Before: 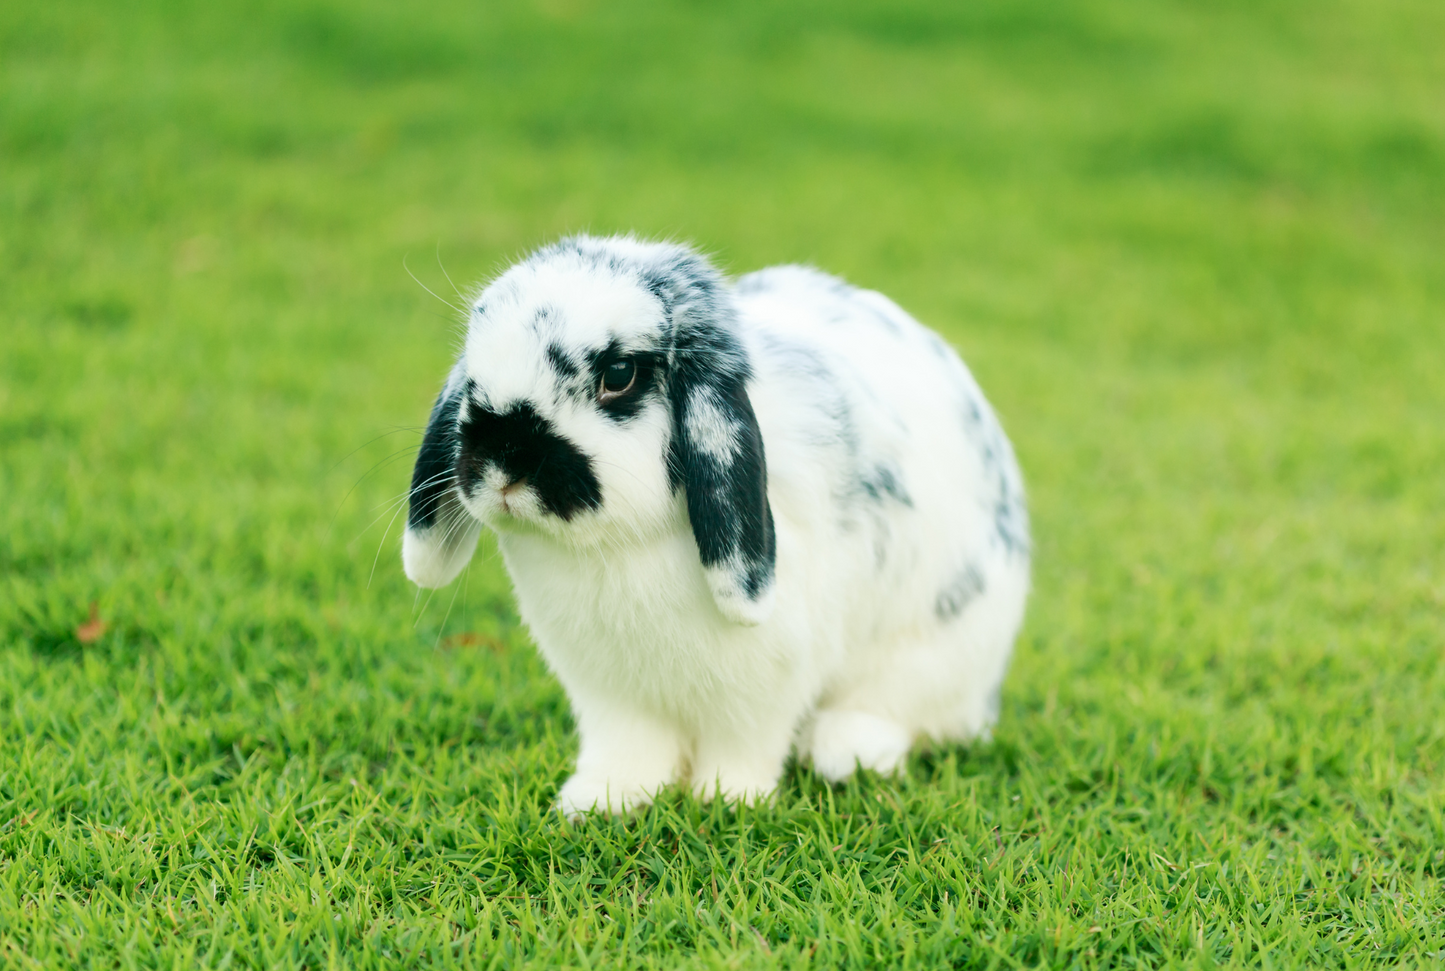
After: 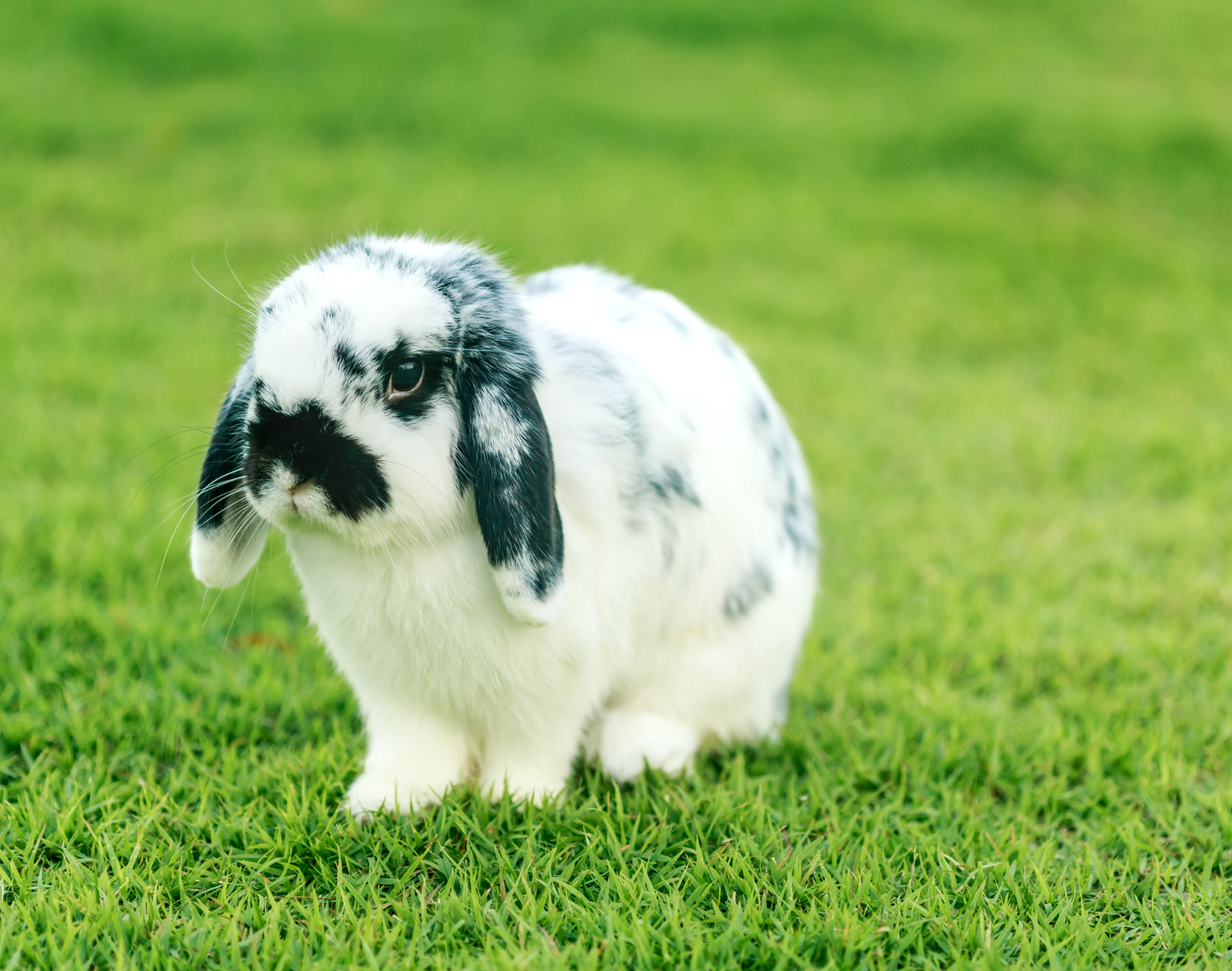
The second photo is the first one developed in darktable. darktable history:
local contrast: on, module defaults
crop and rotate: left 14.733%
